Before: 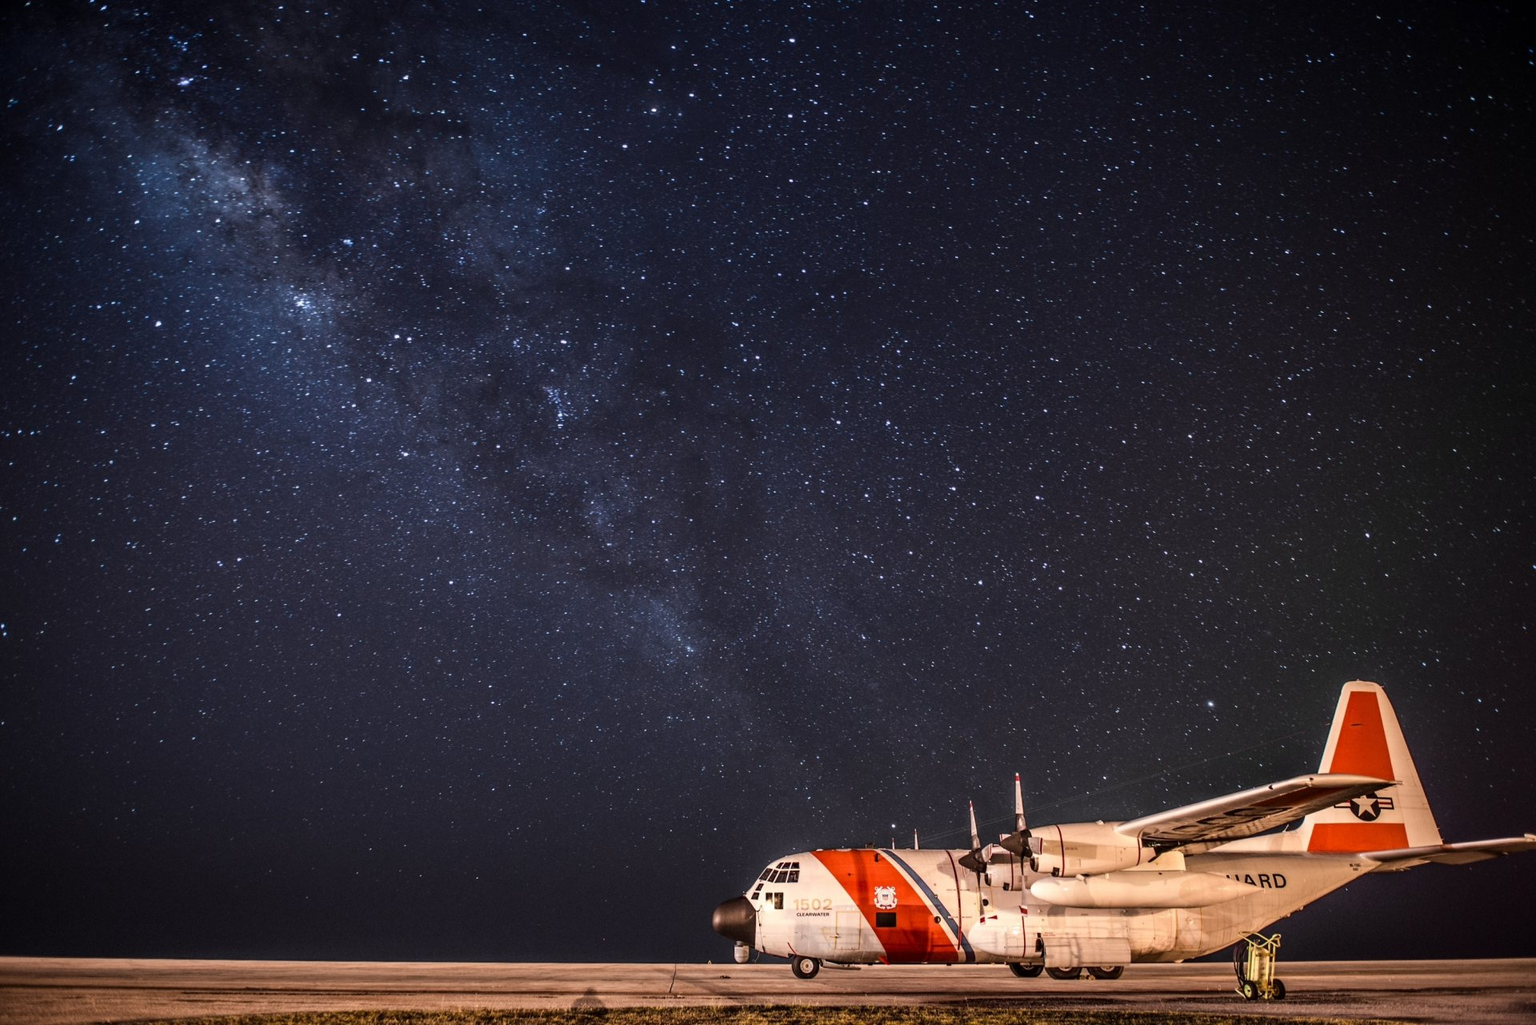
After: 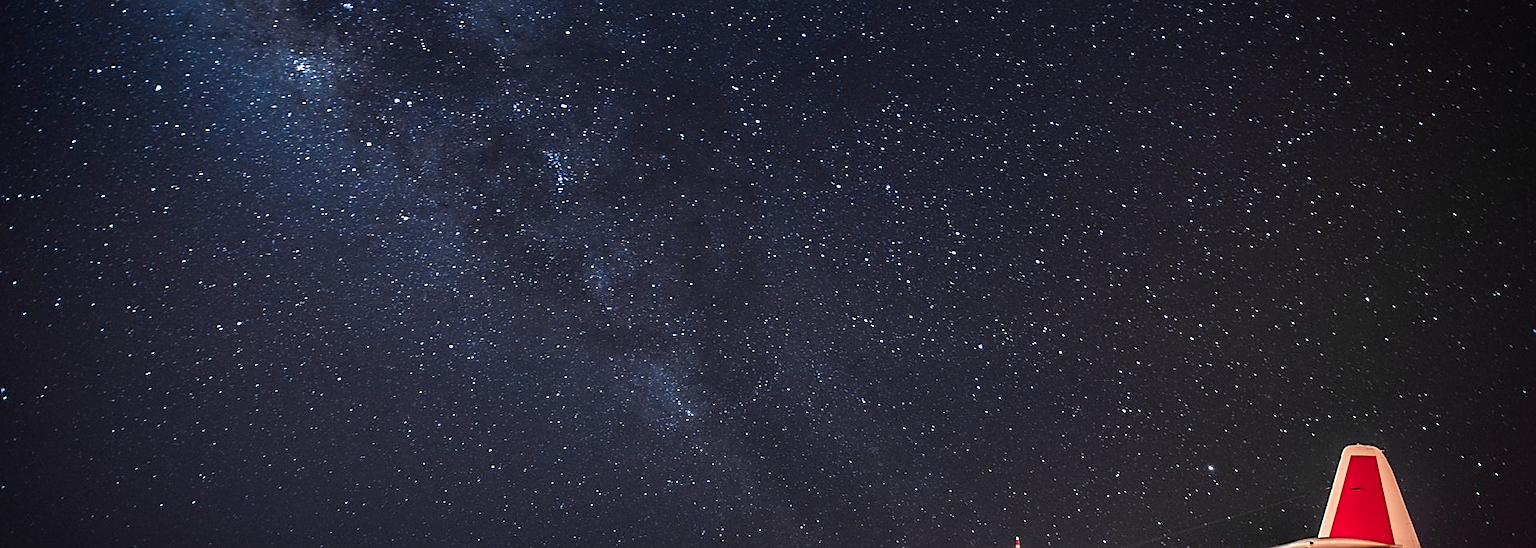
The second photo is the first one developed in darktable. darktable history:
sharpen: radius 1.4, amount 1.25, threshold 0.7
crop and rotate: top 23.043%, bottom 23.437%
color zones: curves: ch1 [(0.239, 0.552) (0.75, 0.5)]; ch2 [(0.25, 0.462) (0.749, 0.457)], mix 25.94%
